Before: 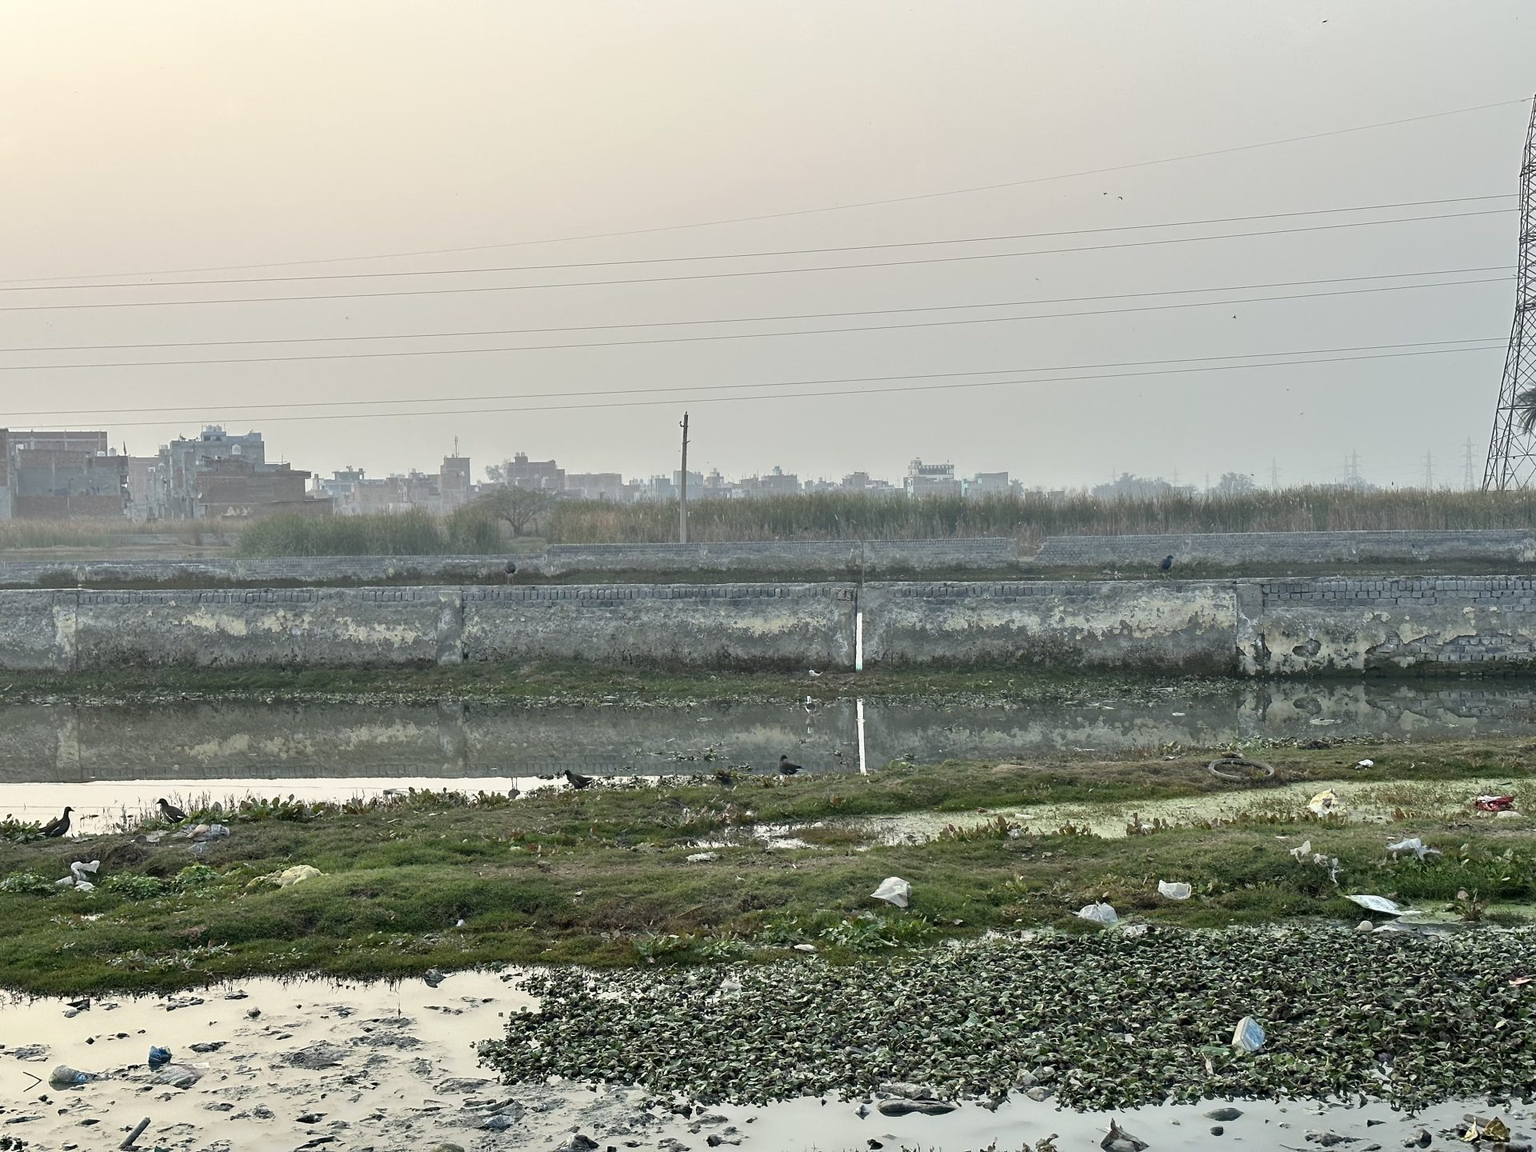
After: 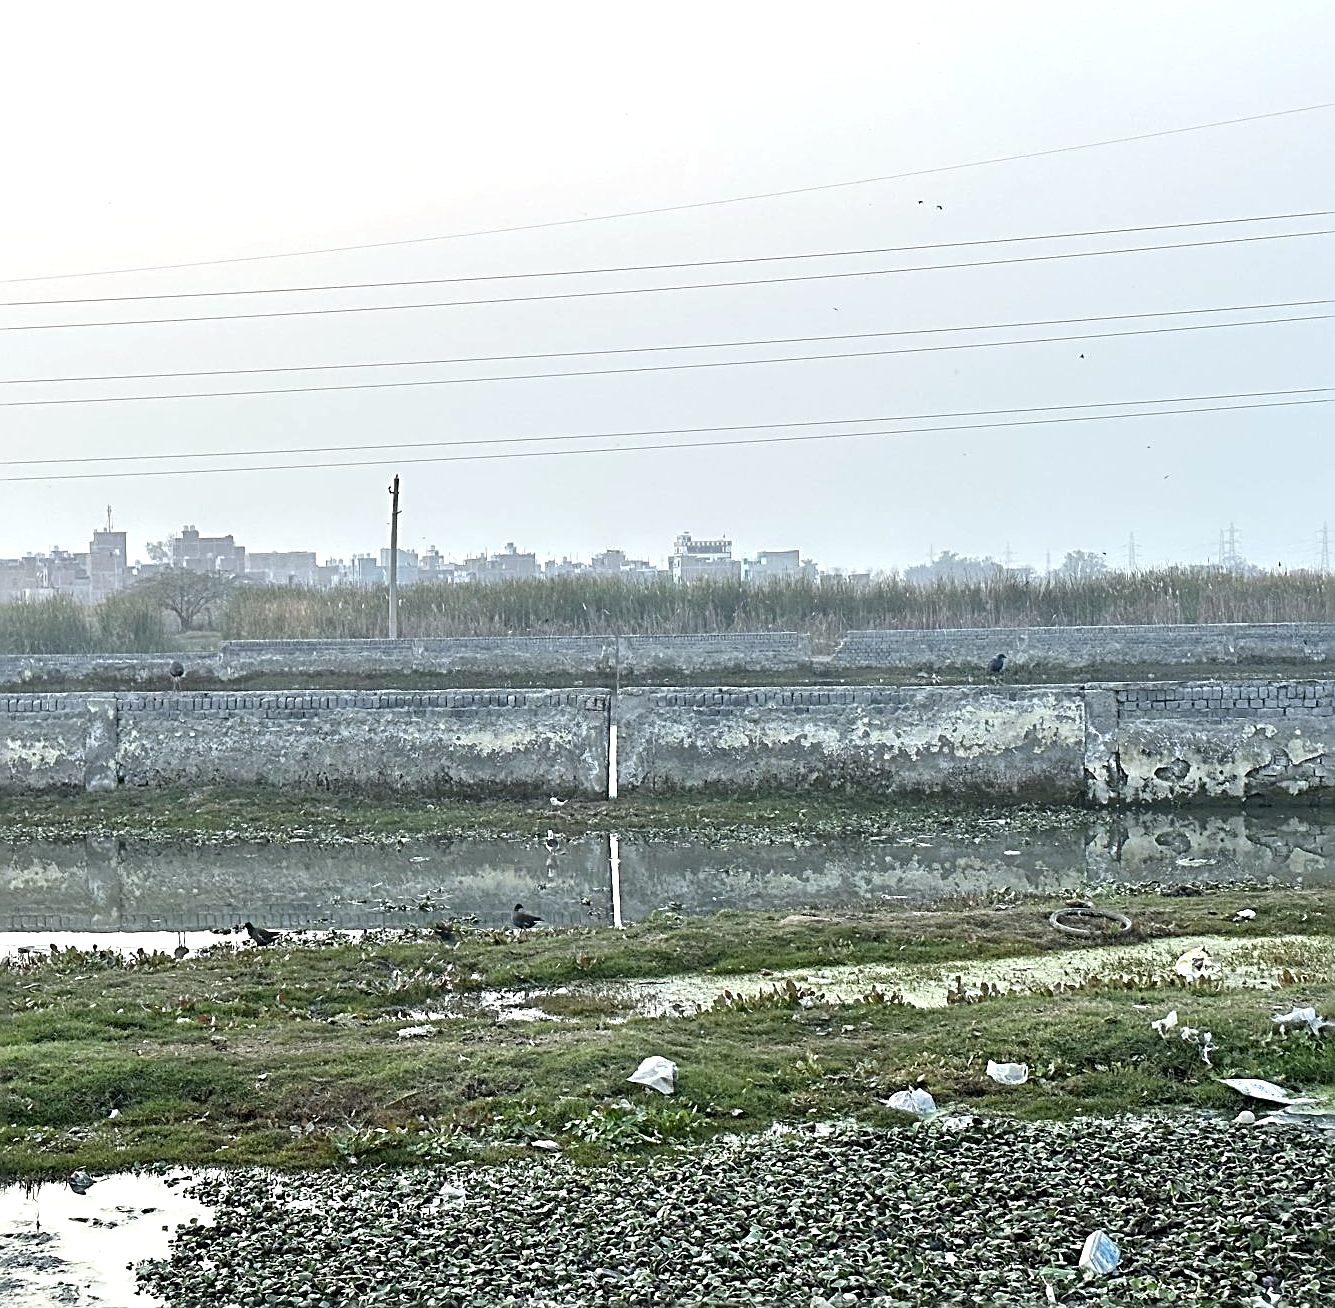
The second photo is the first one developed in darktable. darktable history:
crop and rotate: left 24.034%, top 2.838%, right 6.406%, bottom 6.299%
white balance: red 0.967, blue 1.049
sharpen: radius 3.025, amount 0.757
exposure: exposure 0.6 EV, compensate highlight preservation false
